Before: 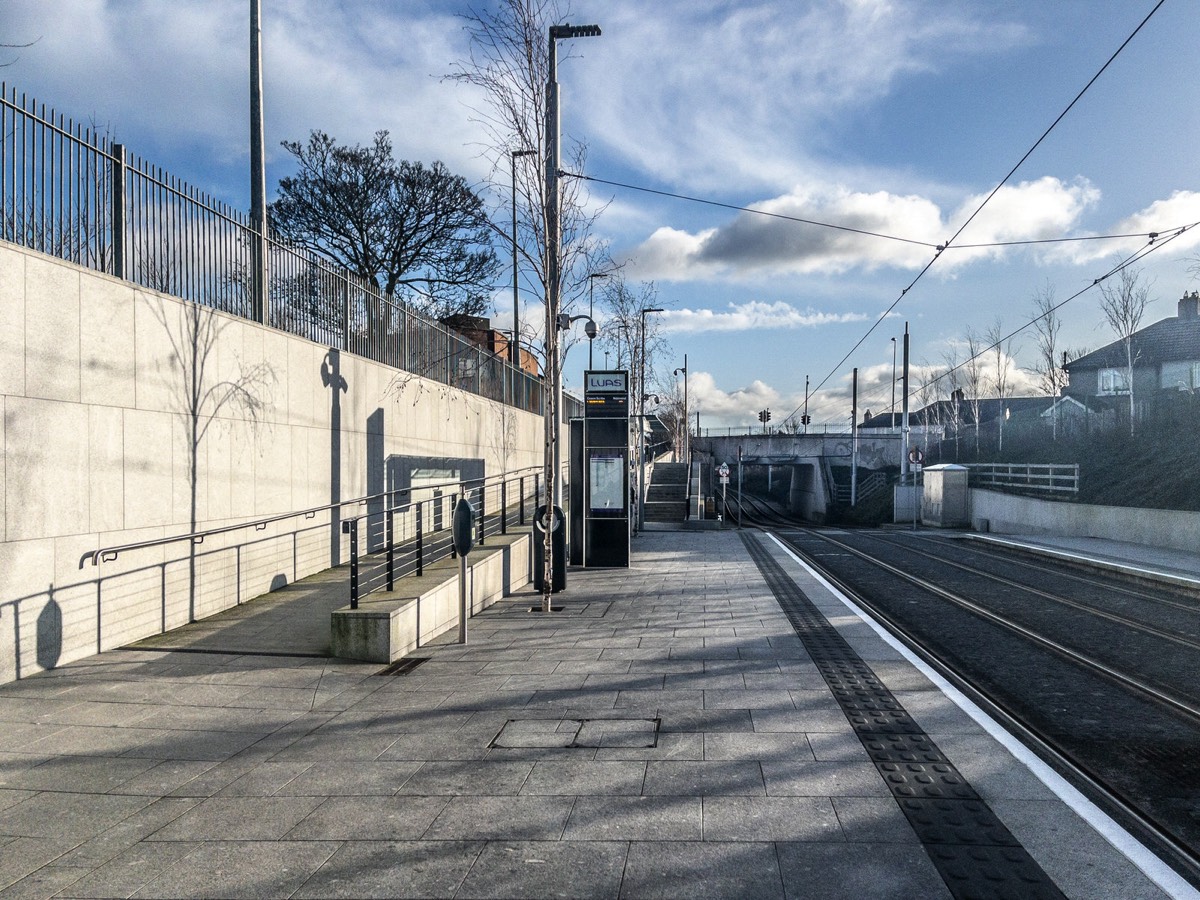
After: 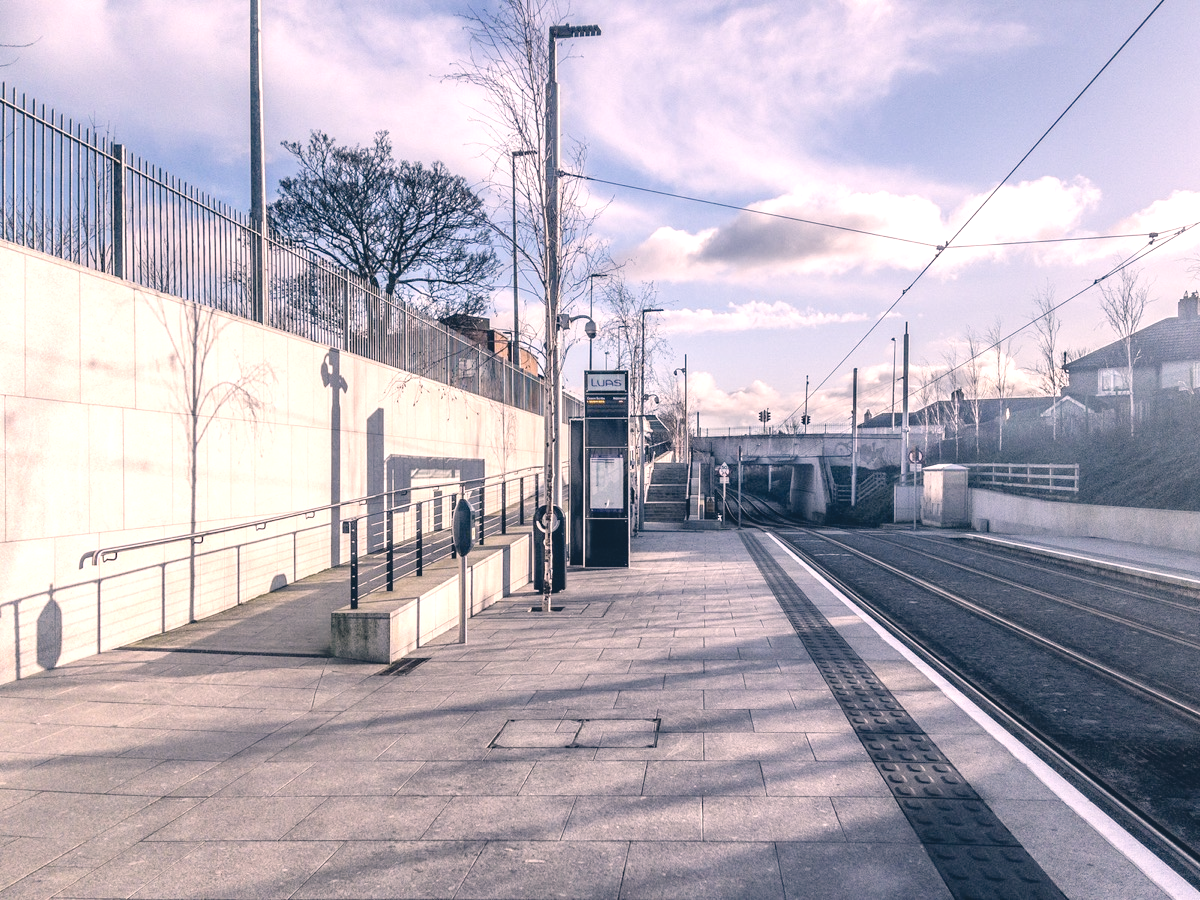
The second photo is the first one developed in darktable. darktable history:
tone equalizer: -8 EV -0.718 EV, -7 EV -0.733 EV, -6 EV -0.626 EV, -5 EV -0.392 EV, -3 EV 0.391 EV, -2 EV 0.6 EV, -1 EV 0.678 EV, +0 EV 0.761 EV, luminance estimator HSV value / RGB max
contrast brightness saturation: contrast -0.164, brightness 0.045, saturation -0.139
color correction: highlights a* 14.41, highlights b* 5.77, shadows a* -4.95, shadows b* -15.47, saturation 0.853
